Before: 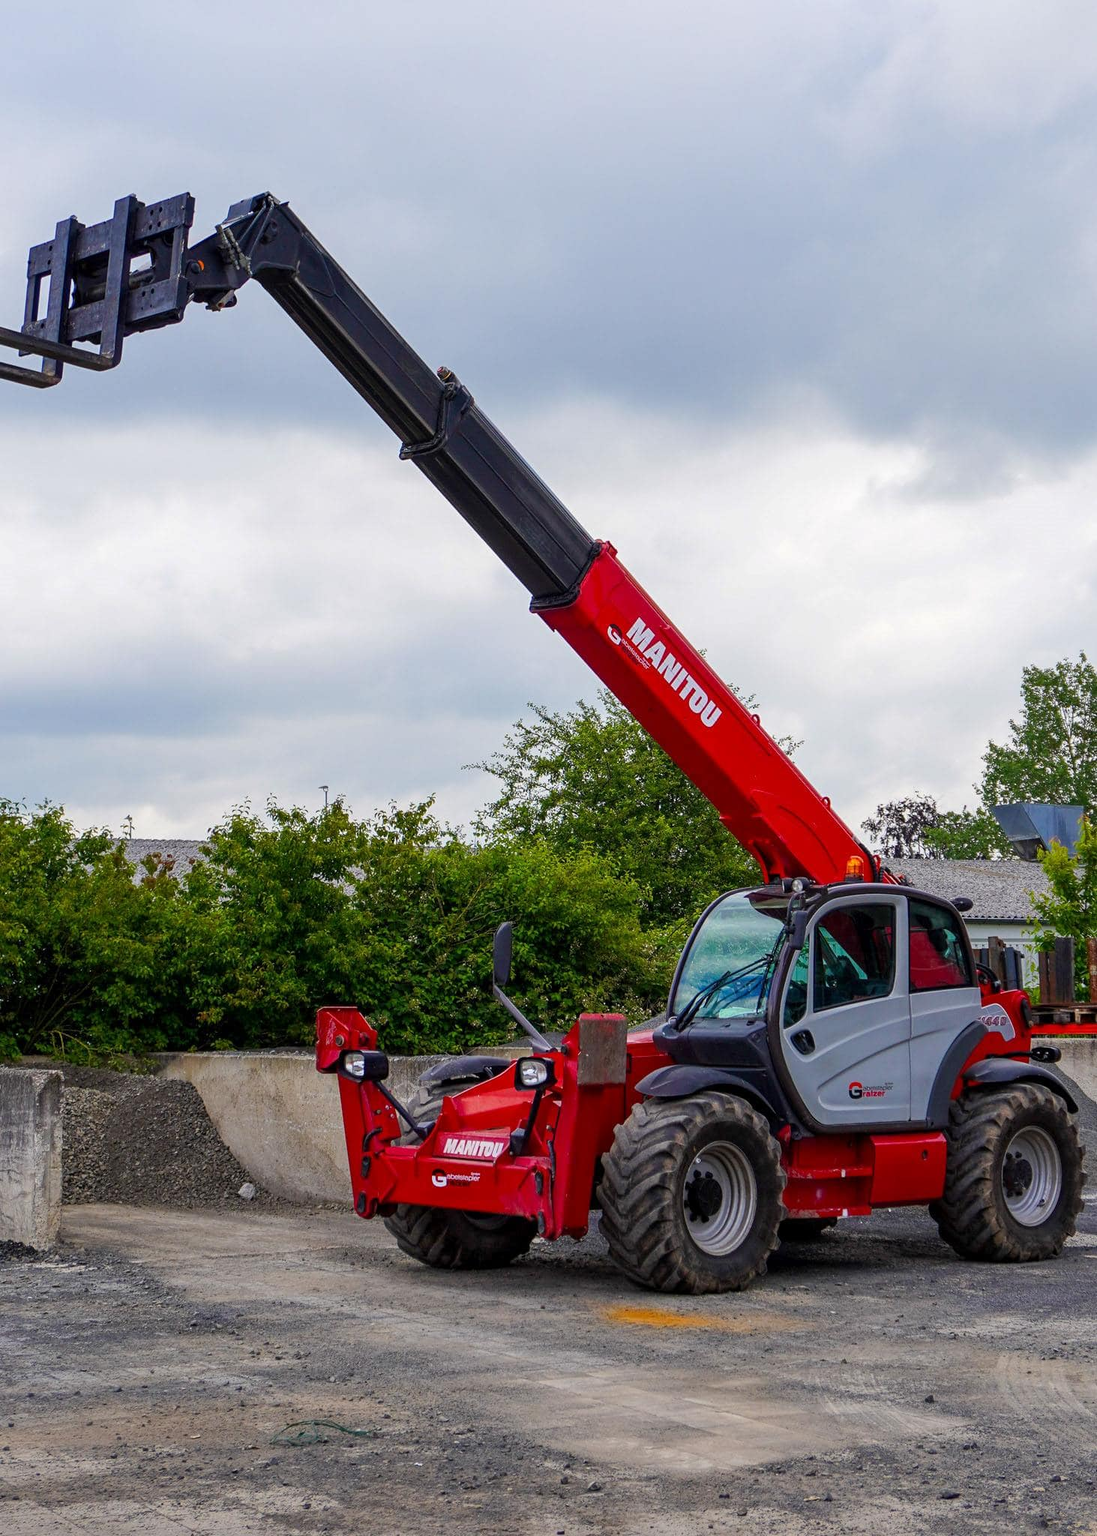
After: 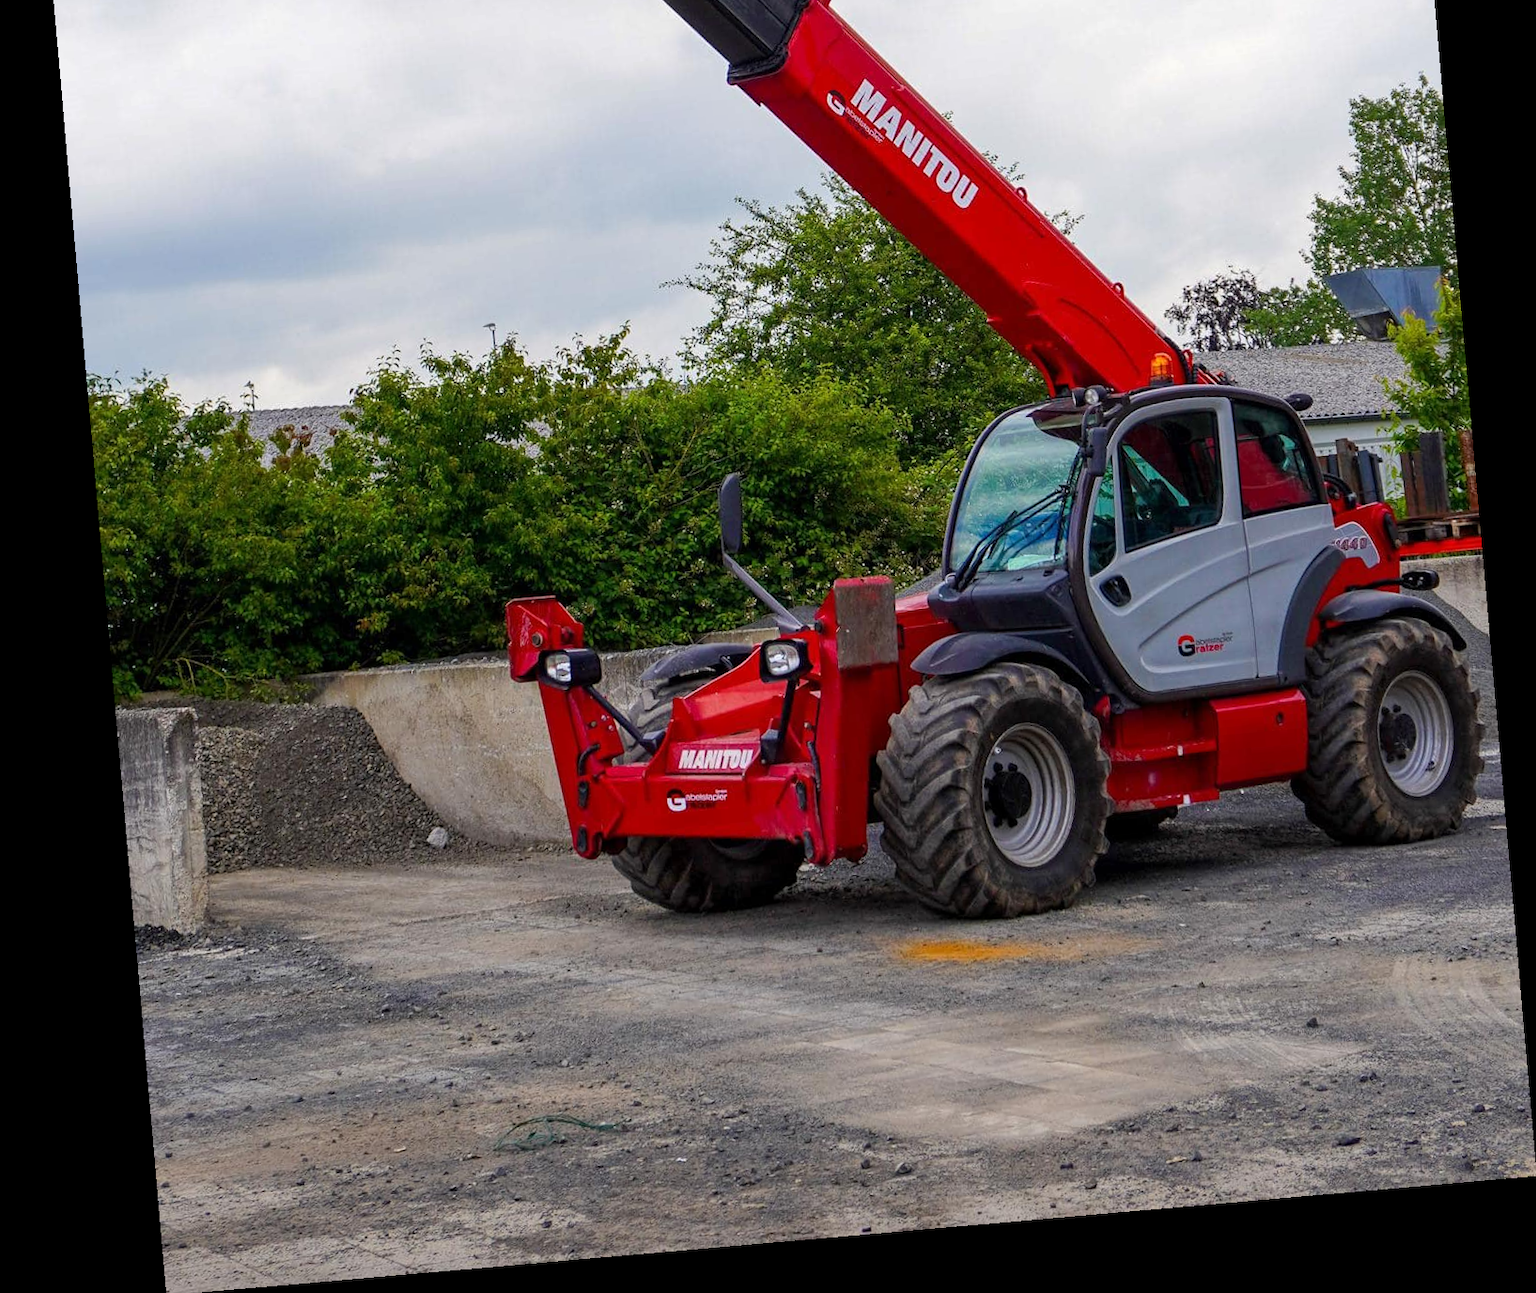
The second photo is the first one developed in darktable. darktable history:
rotate and perspective: rotation -4.98°, automatic cropping off
crop and rotate: top 36.435%
